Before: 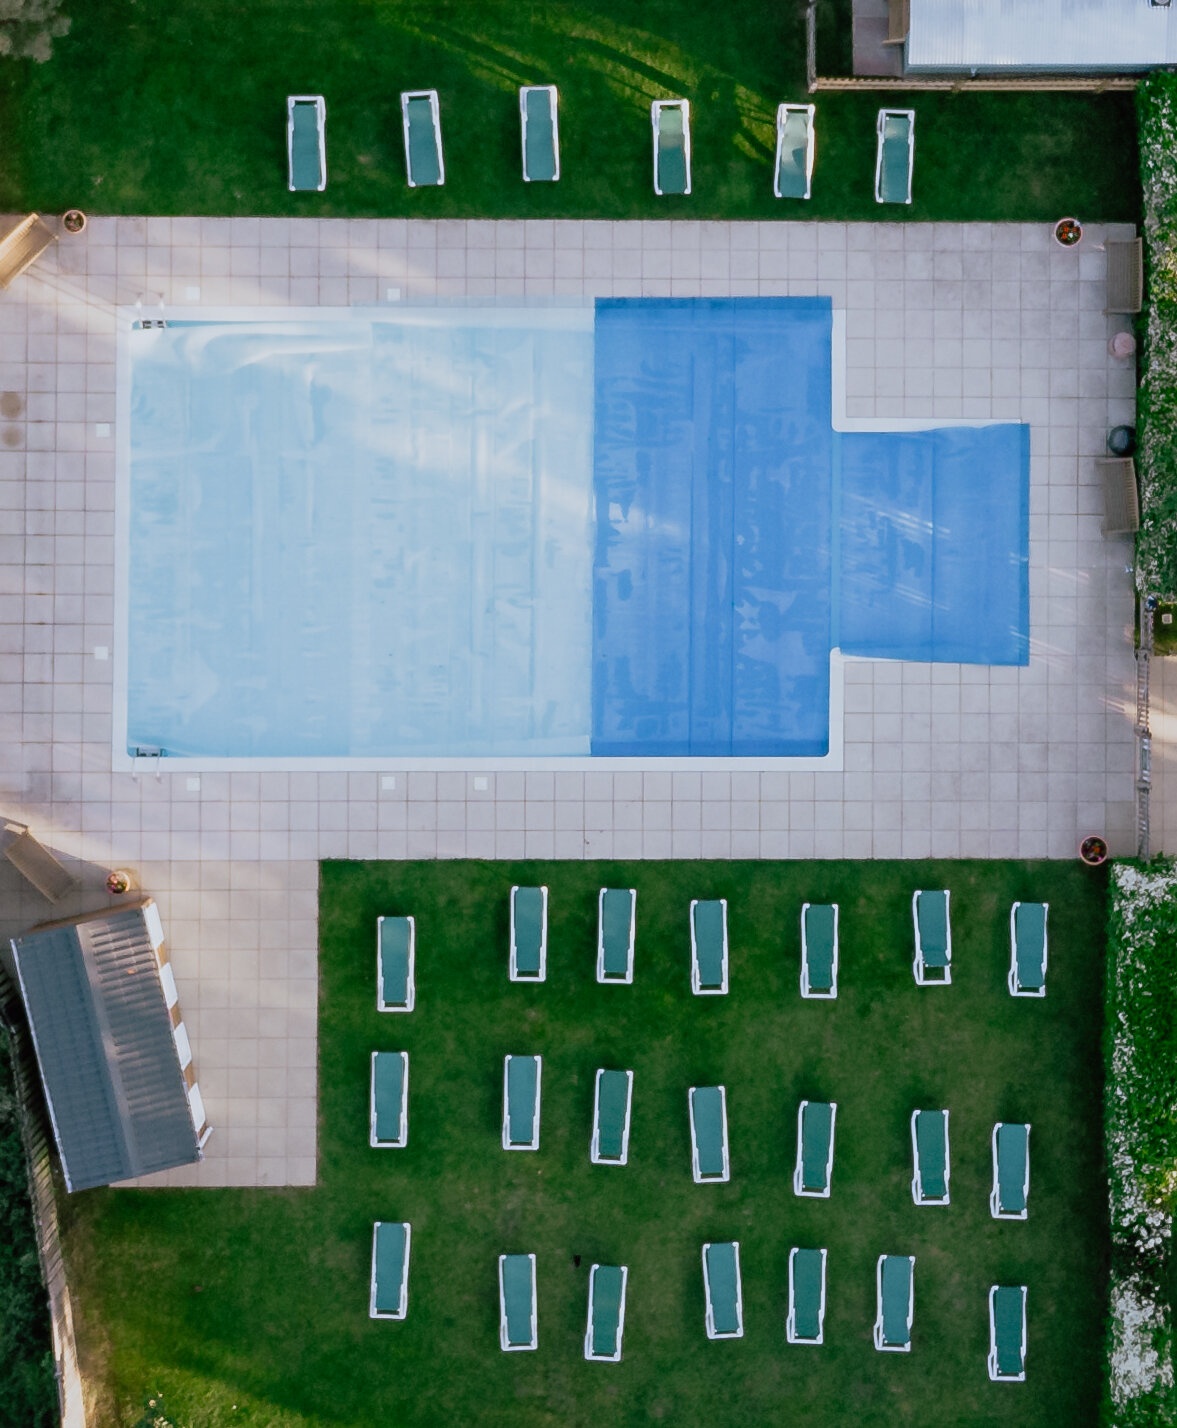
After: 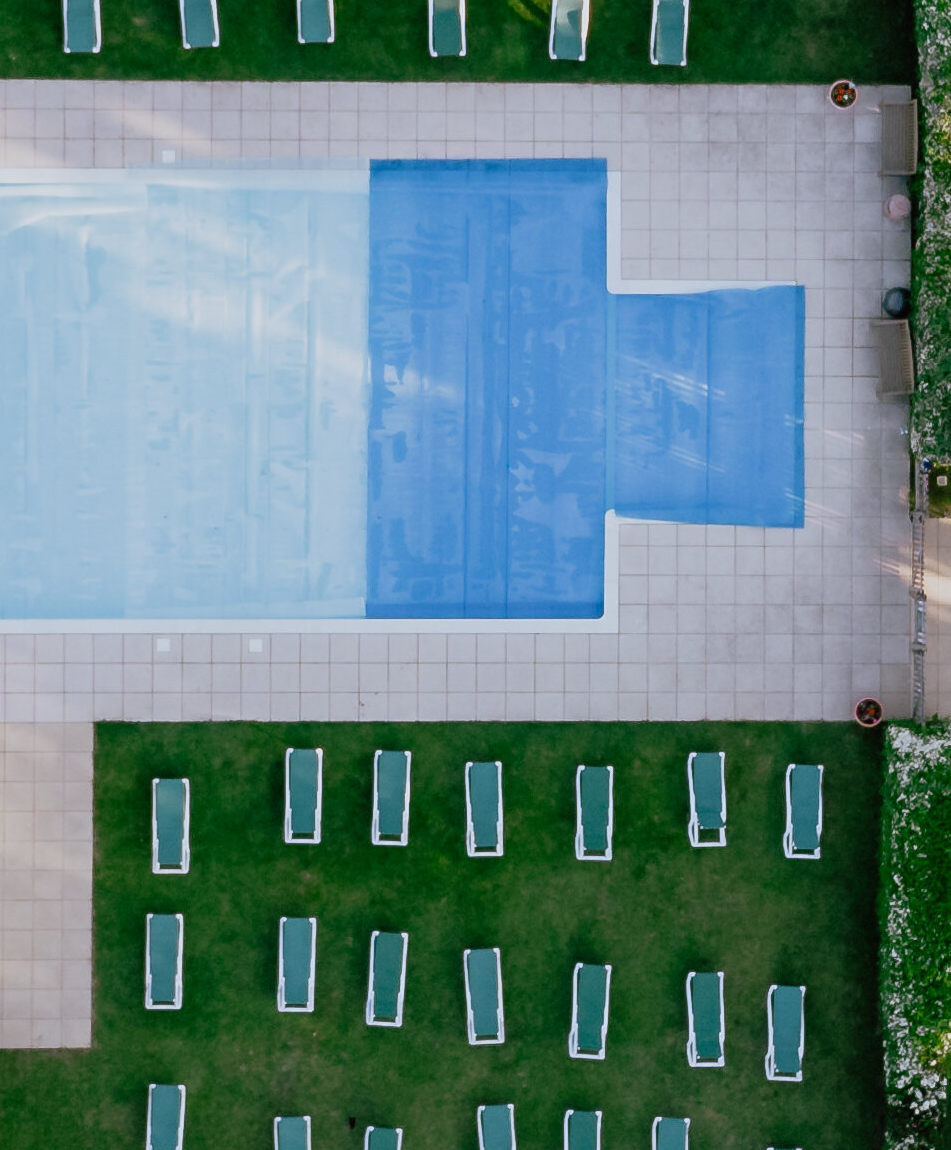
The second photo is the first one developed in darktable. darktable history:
crop: left 19.118%, top 9.665%, bottom 9.744%
